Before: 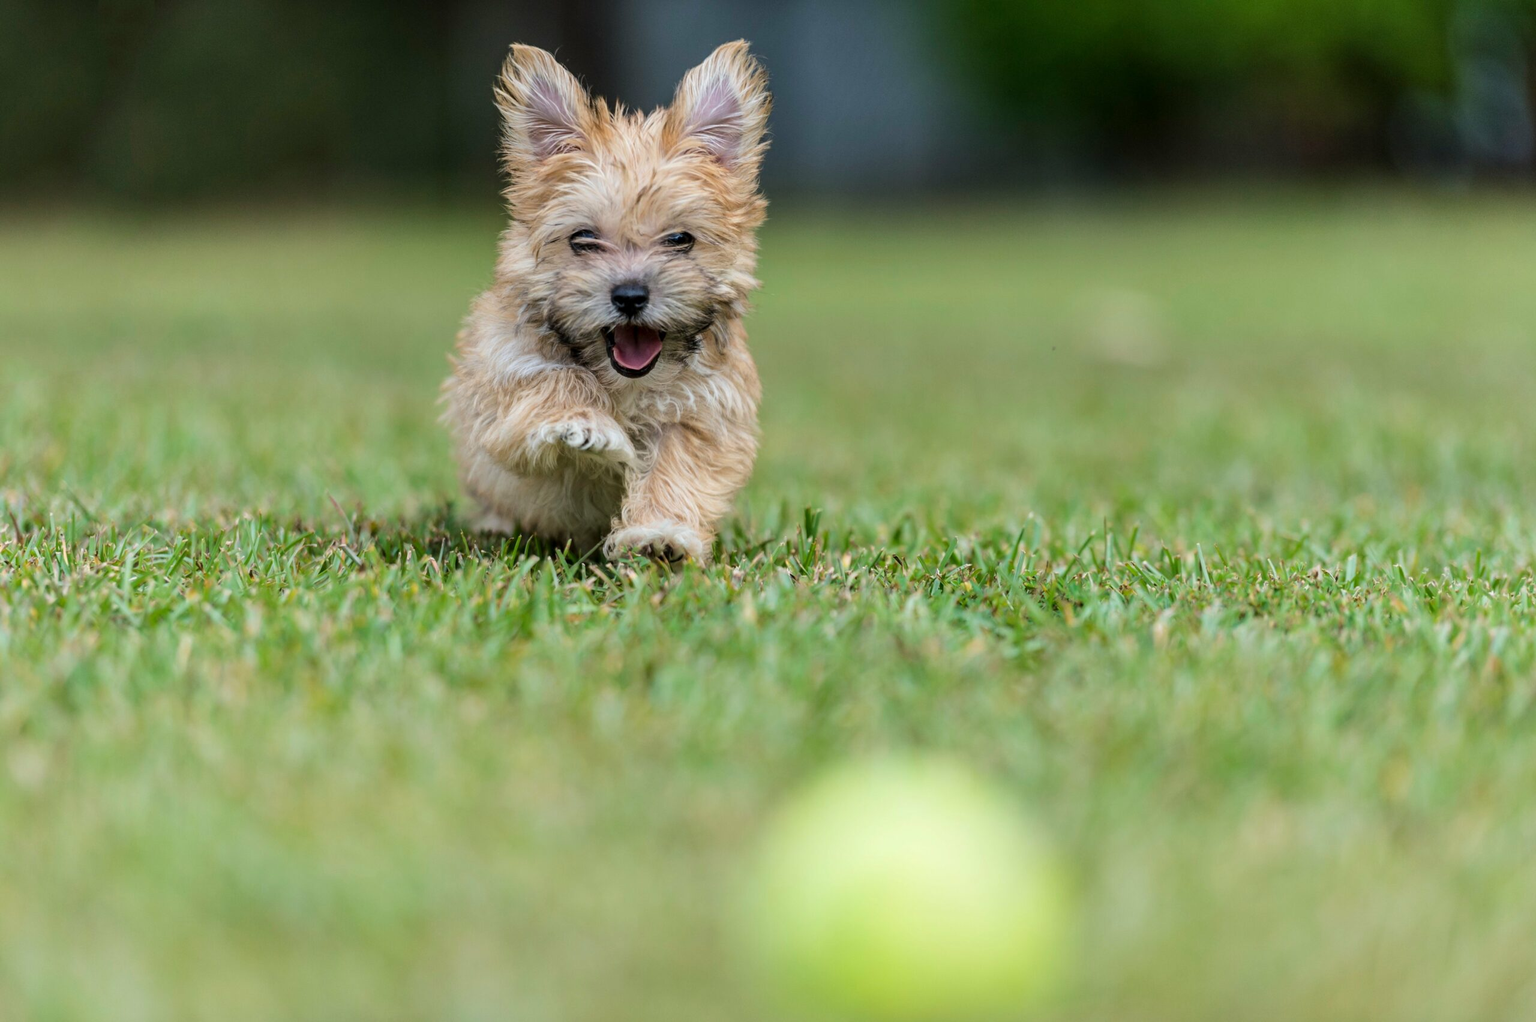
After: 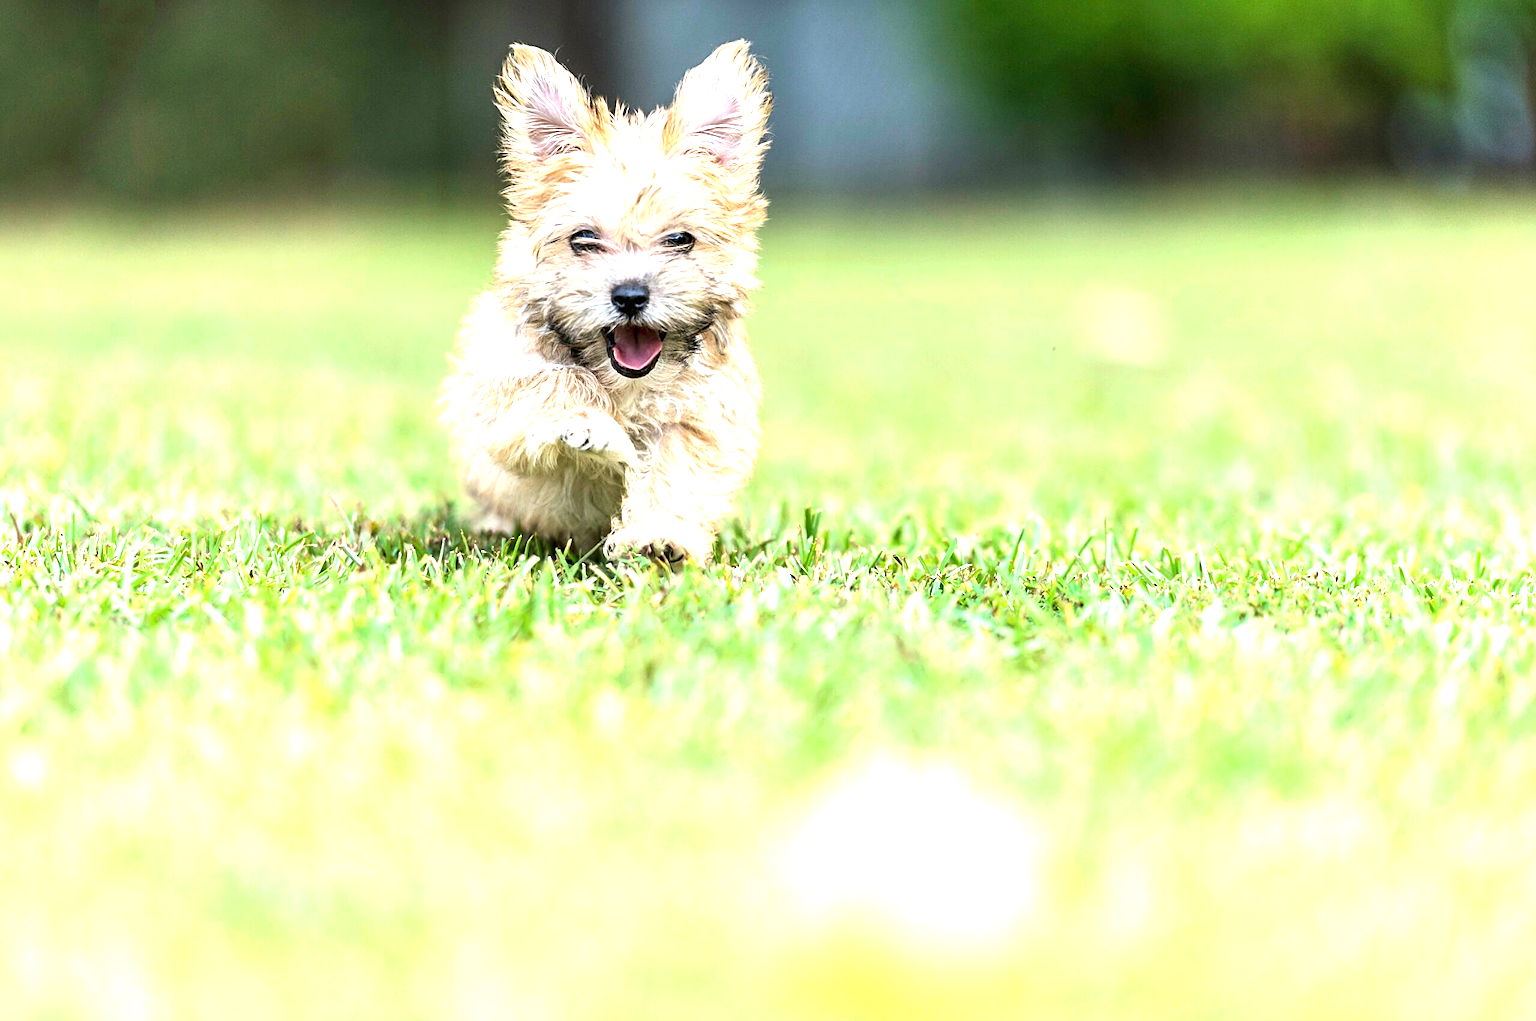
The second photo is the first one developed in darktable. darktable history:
sharpen: radius 1.958
exposure: black level correction 0, exposure 1.709 EV, compensate highlight preservation false
